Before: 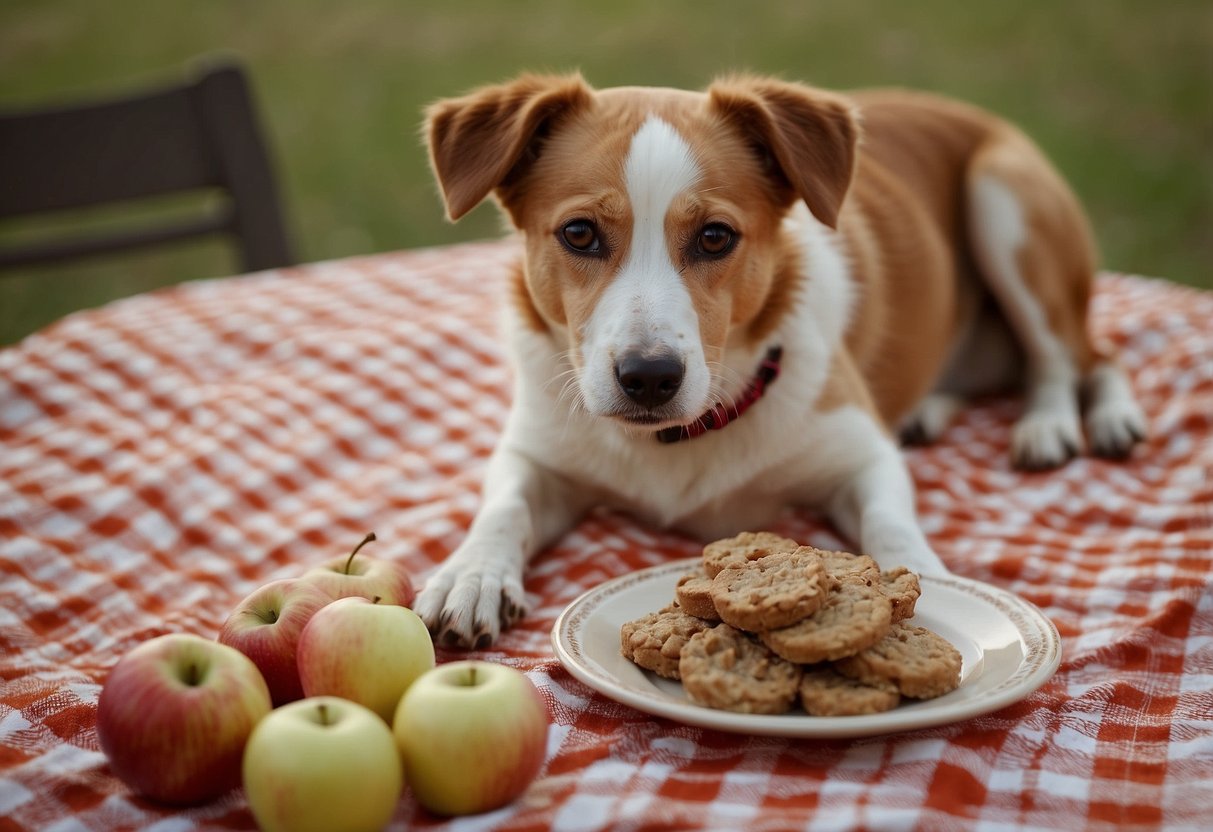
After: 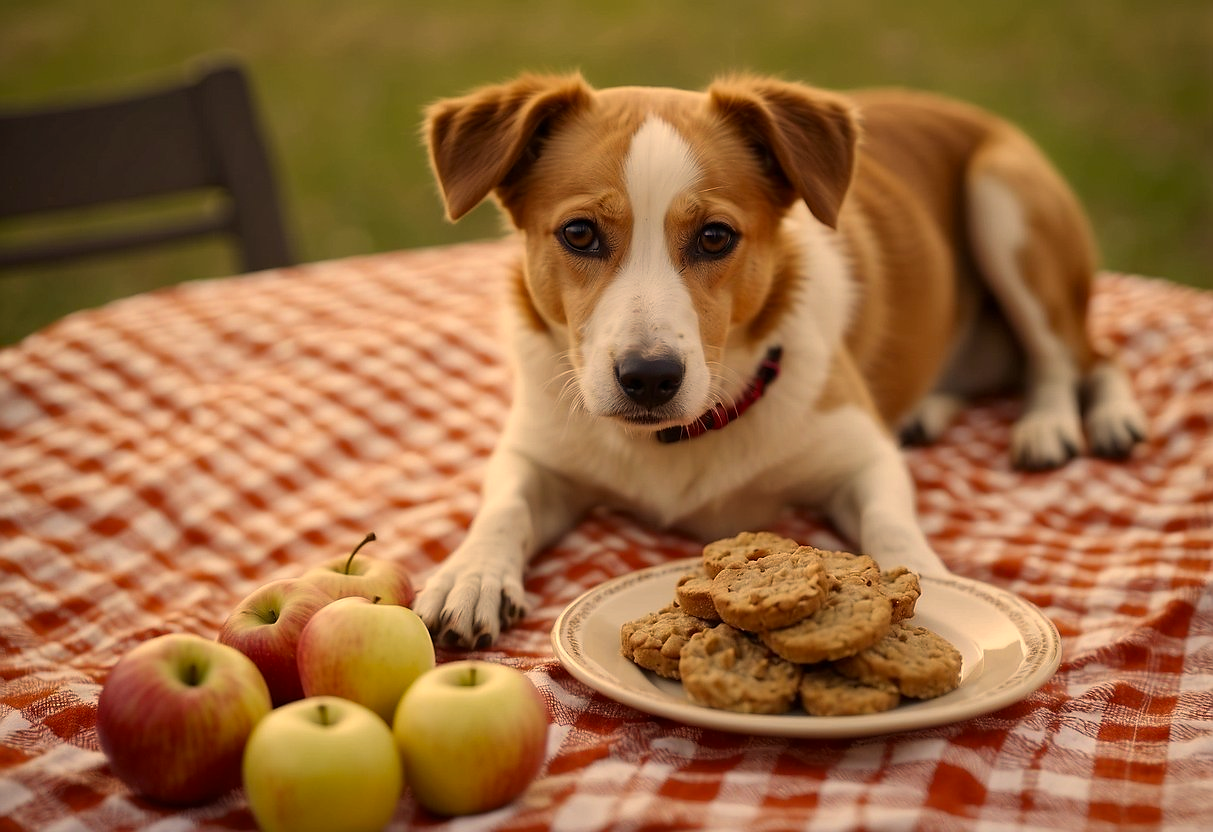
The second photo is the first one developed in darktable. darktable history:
sharpen: radius 1, threshold 1
color correction: highlights a* 15, highlights b* 31.55
